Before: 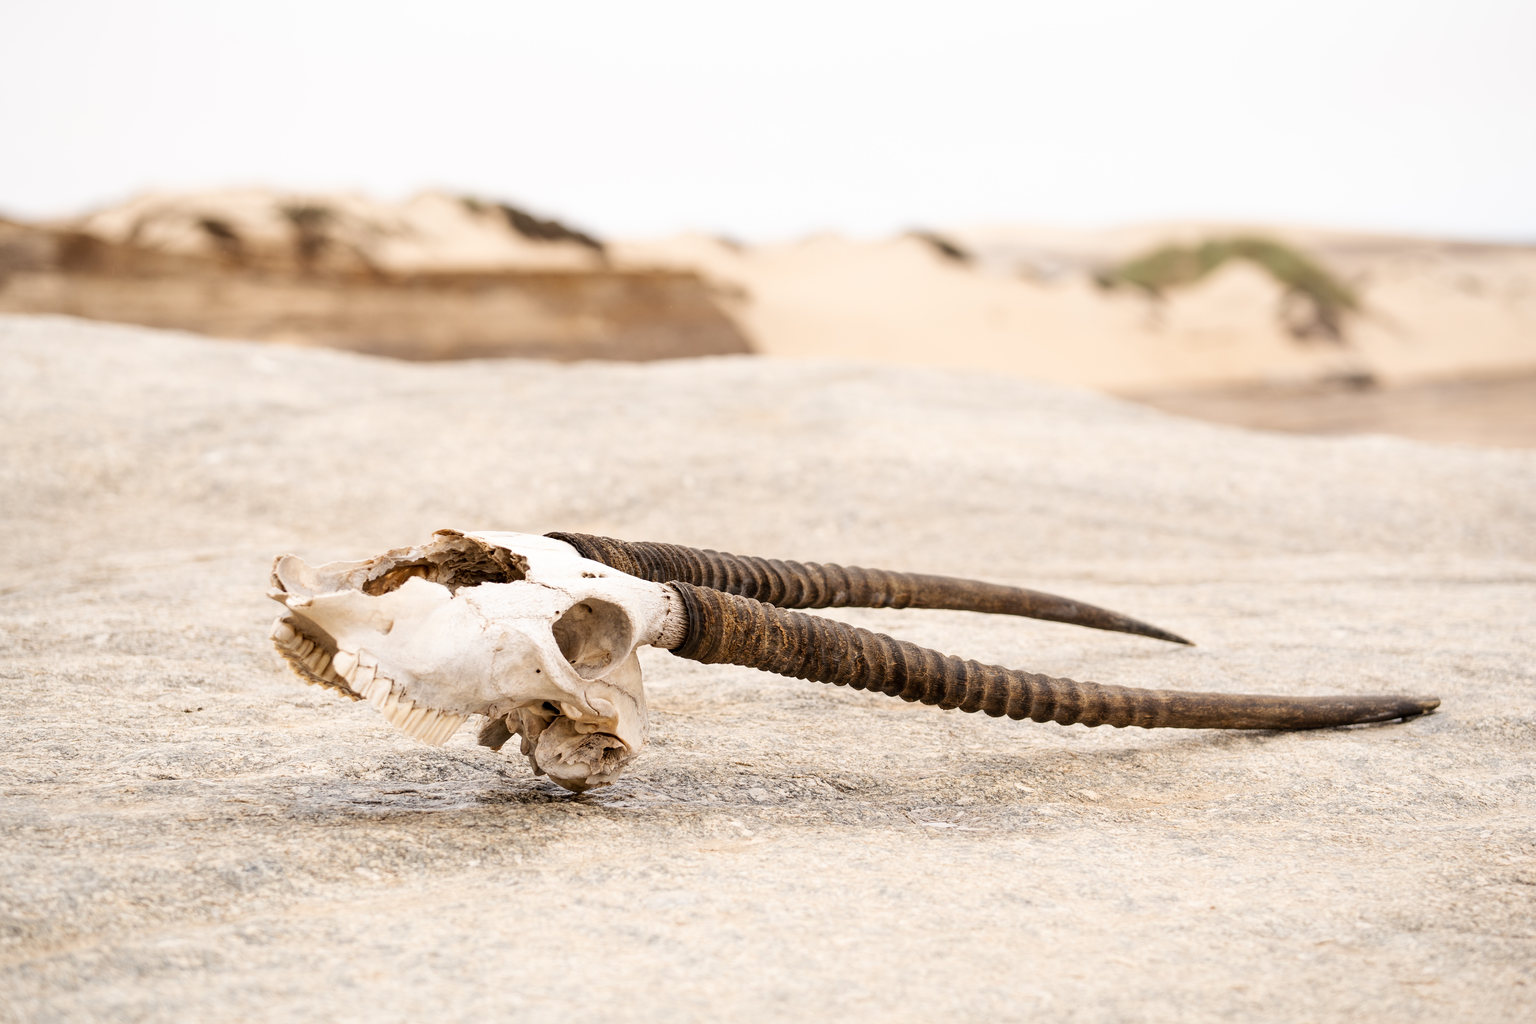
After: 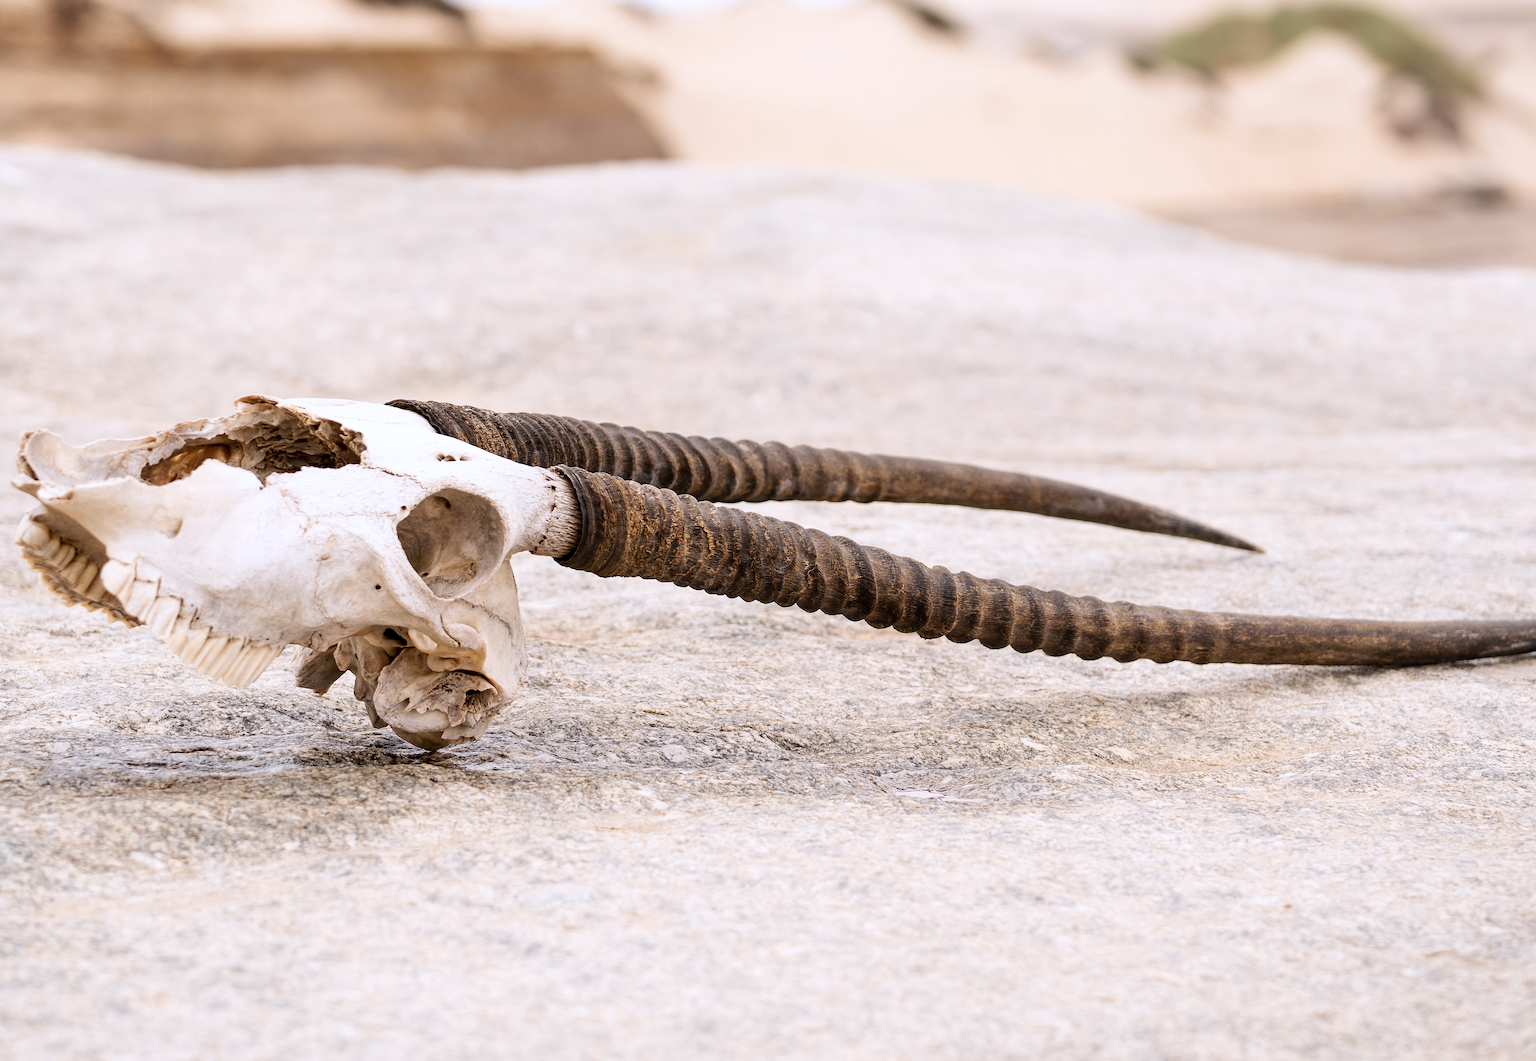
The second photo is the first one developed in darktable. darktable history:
sharpen: radius 1.509, amount 0.359, threshold 1.503
crop: left 16.834%, top 23.087%, right 8.967%
color calibration: illuminant as shot in camera, x 0.358, y 0.373, temperature 4628.91 K
